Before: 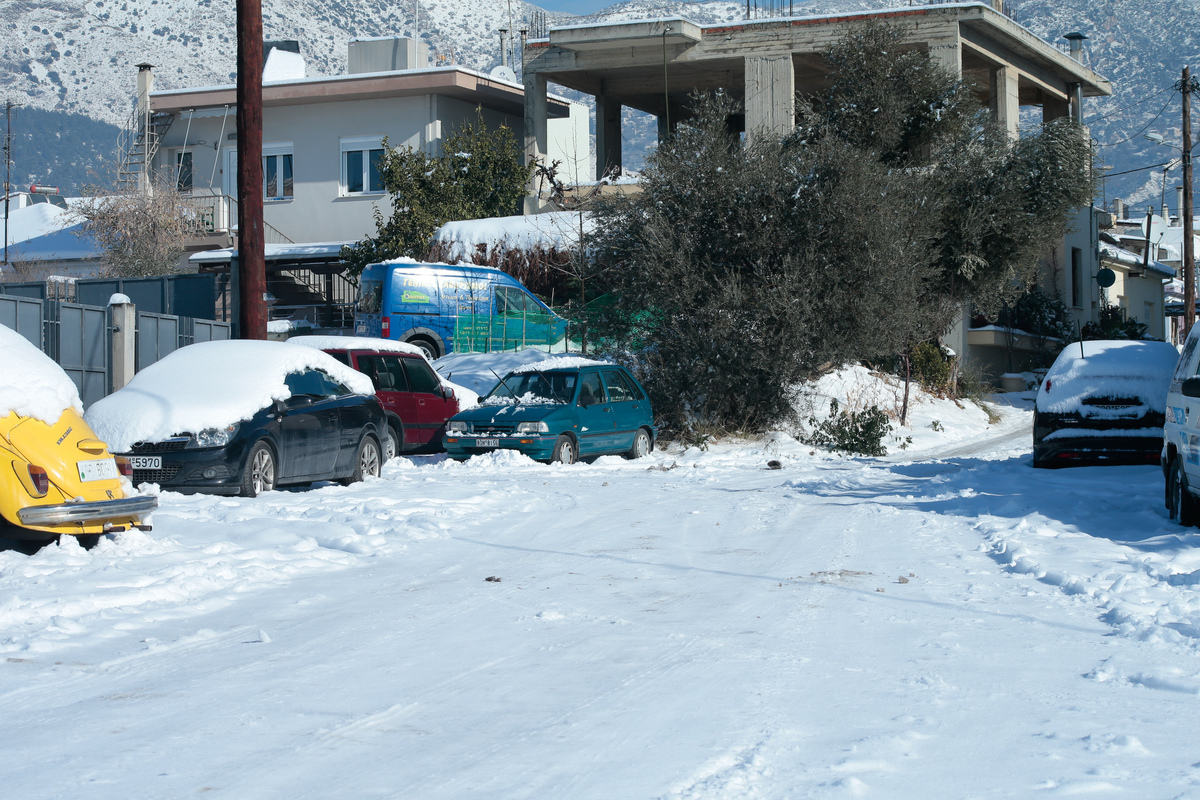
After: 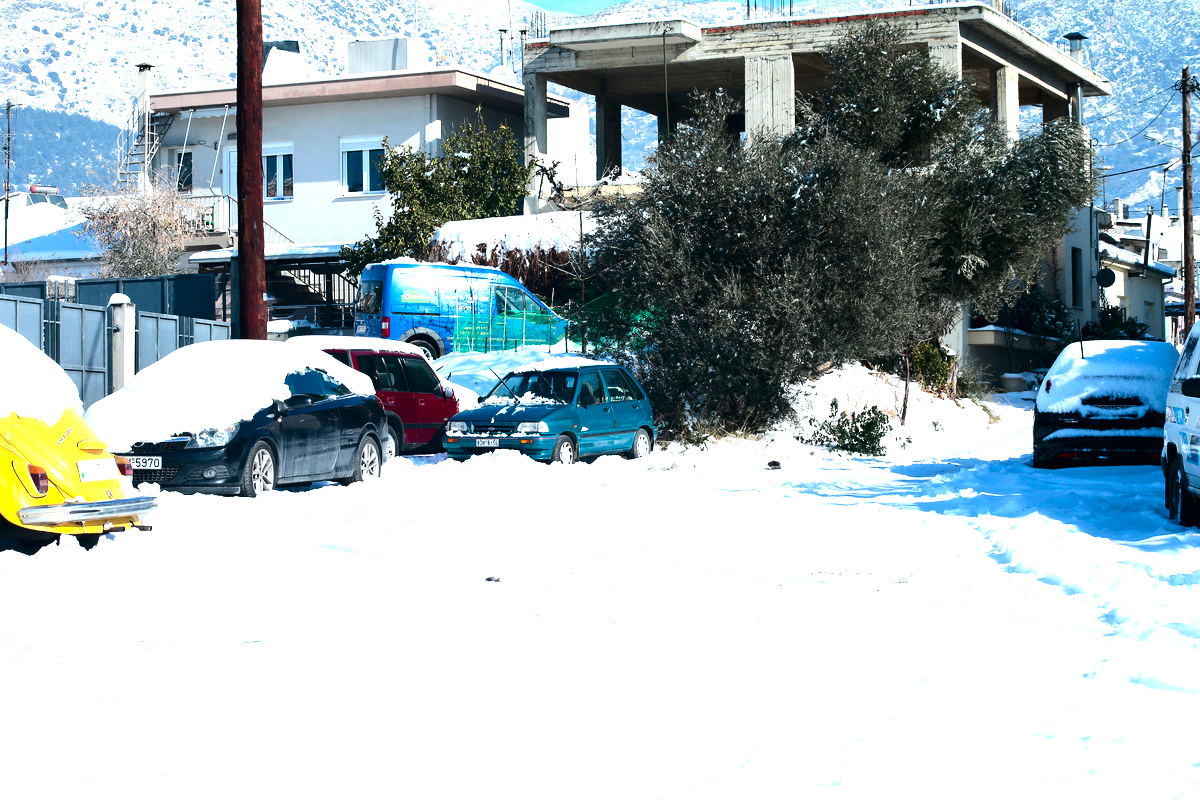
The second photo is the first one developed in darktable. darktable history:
exposure: exposure 0.998 EV, compensate highlight preservation false
tone equalizer: -8 EV -0.408 EV, -7 EV -0.362 EV, -6 EV -0.336 EV, -5 EV -0.213 EV, -3 EV 0.253 EV, -2 EV 0.328 EV, -1 EV 0.391 EV, +0 EV 0.401 EV, edges refinement/feathering 500, mask exposure compensation -1.57 EV, preserve details no
contrast brightness saturation: contrast 0.188, brightness -0.11, saturation 0.215
